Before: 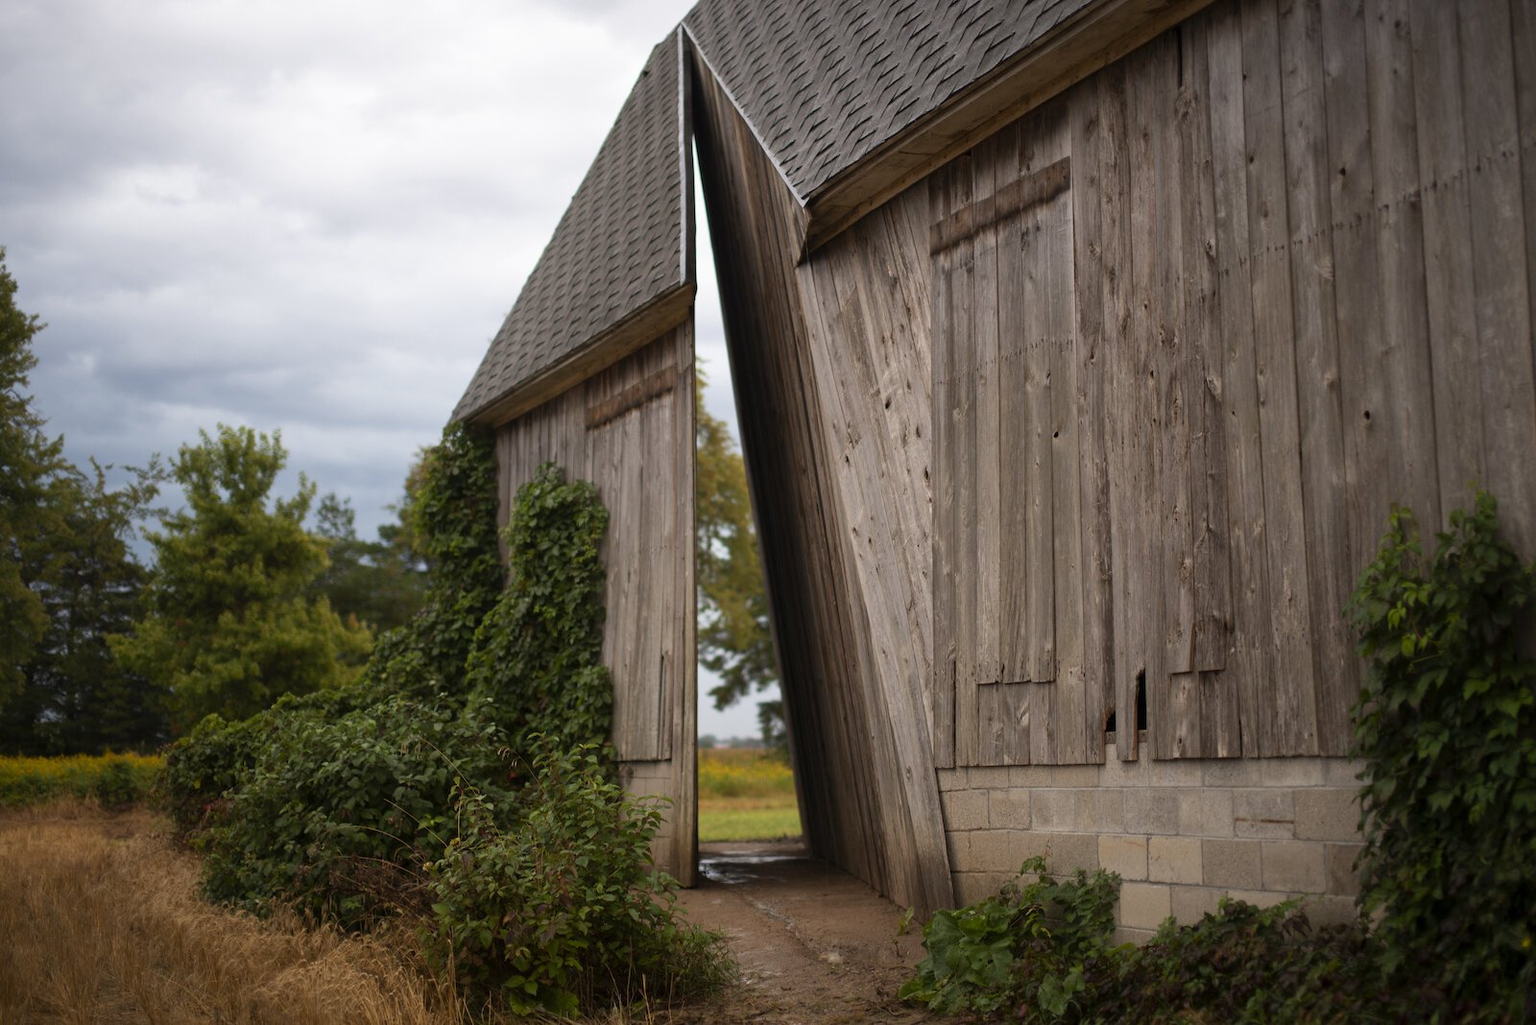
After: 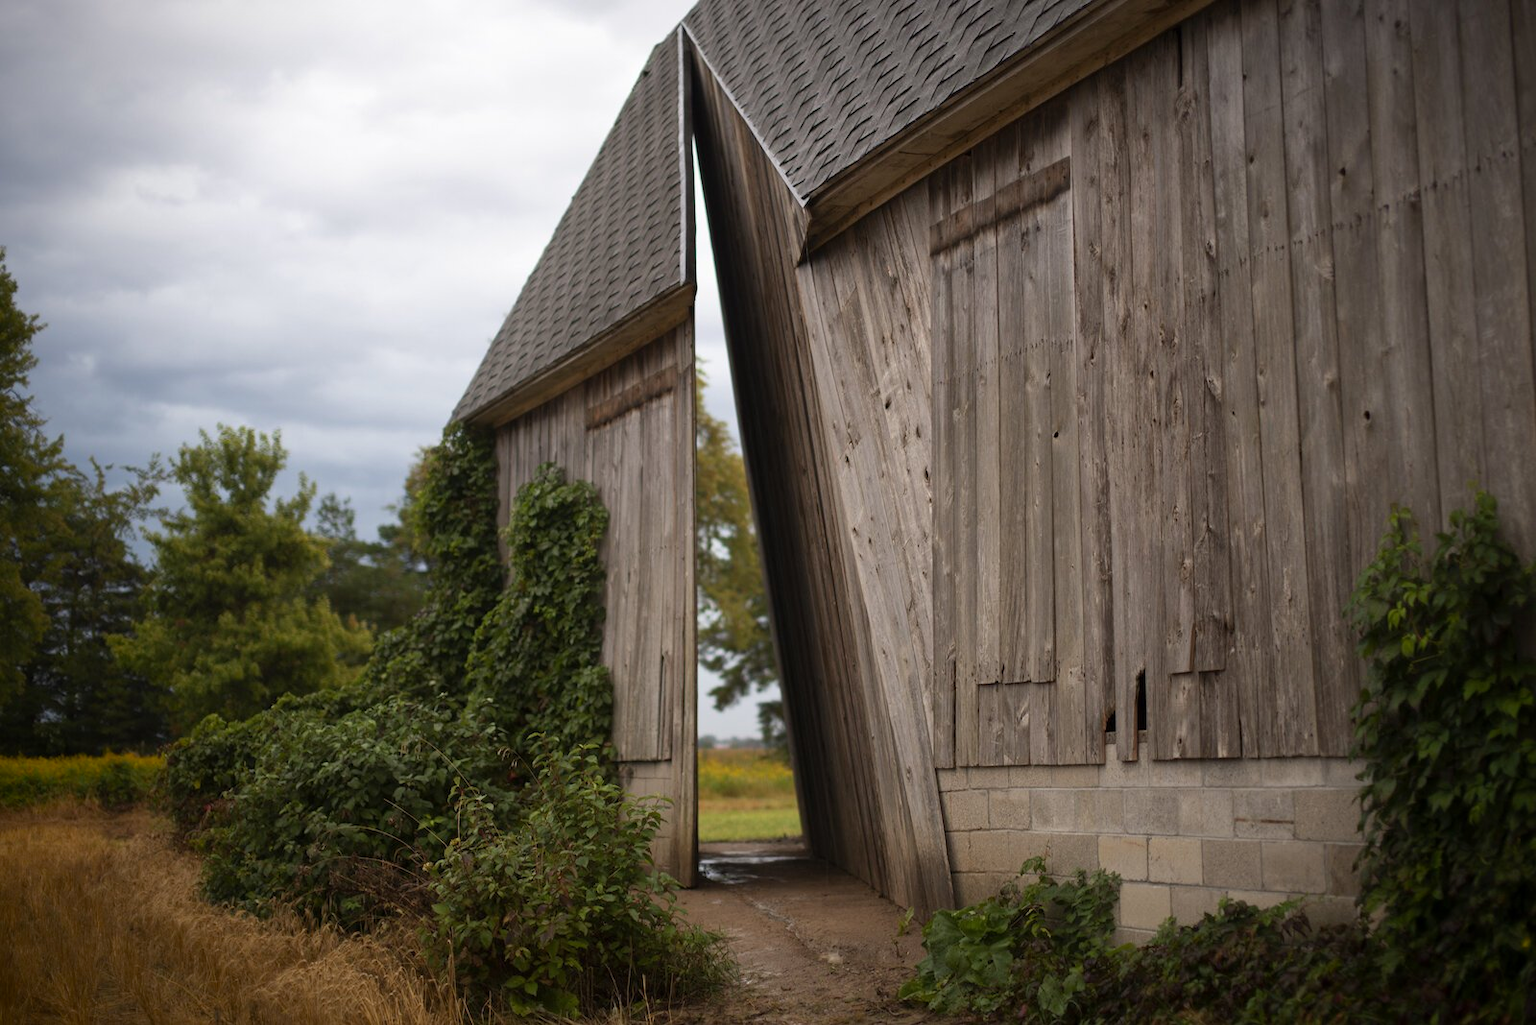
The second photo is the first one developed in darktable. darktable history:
vignetting: saturation 0.385, center (0.033, -0.092)
